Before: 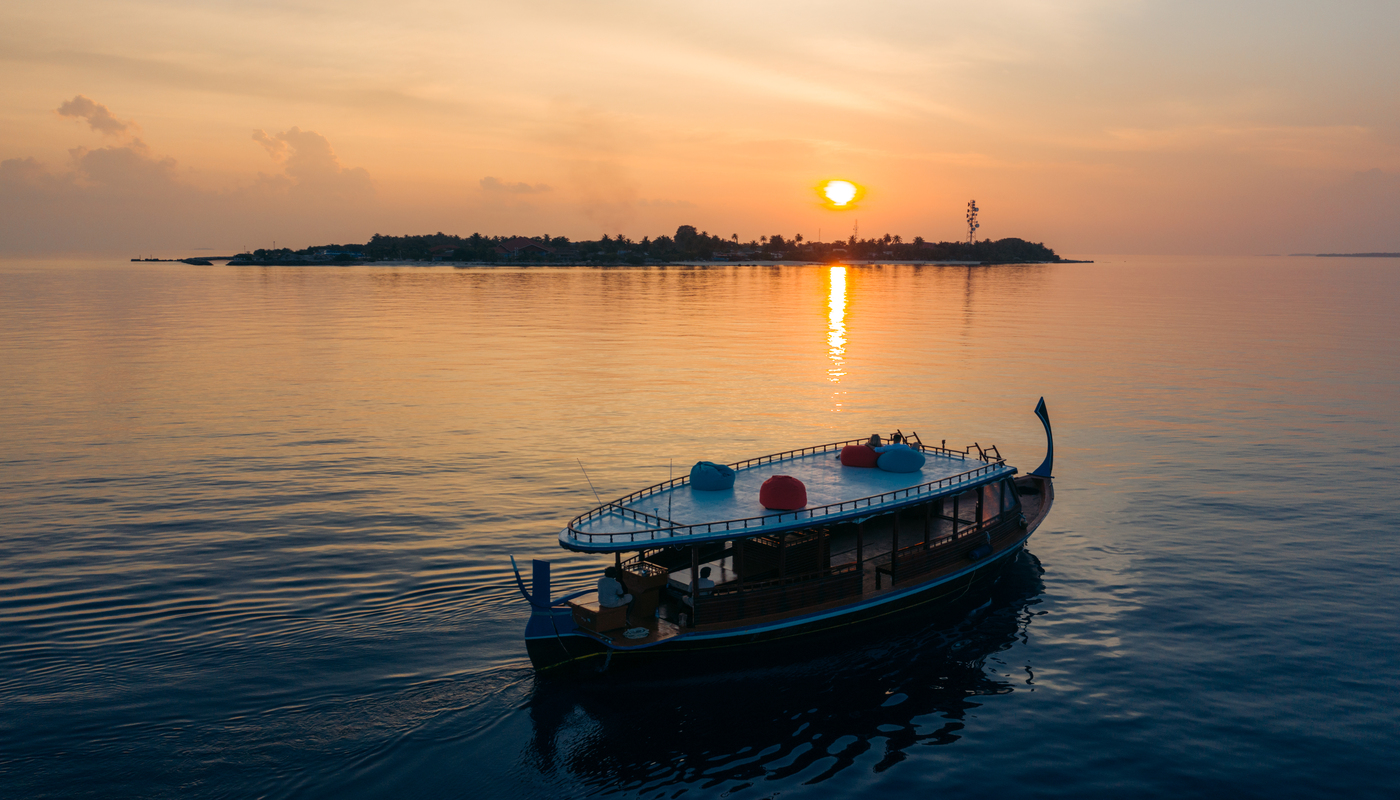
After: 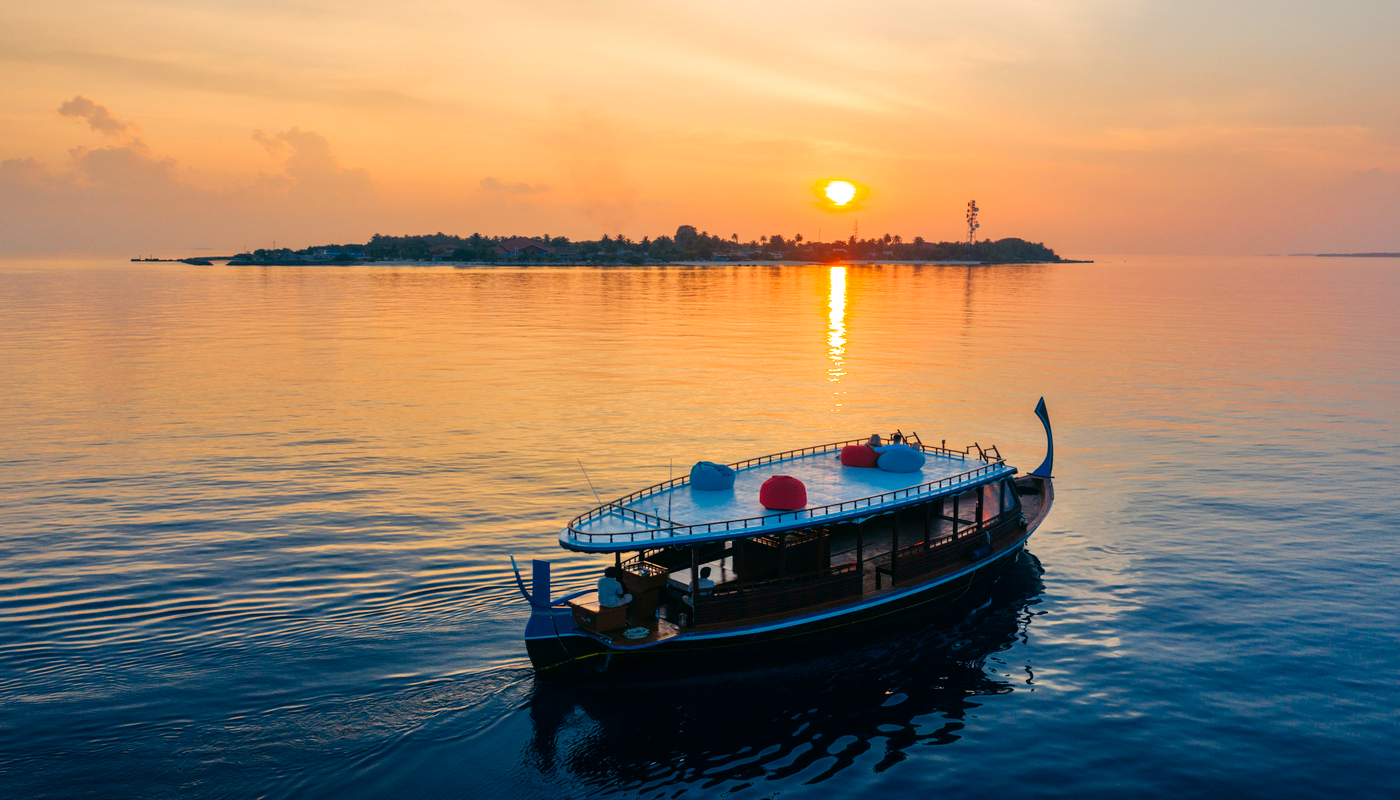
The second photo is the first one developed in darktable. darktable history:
contrast brightness saturation: contrast 0.09, saturation 0.28
tone equalizer: -7 EV 0.15 EV, -6 EV 0.6 EV, -5 EV 1.15 EV, -4 EV 1.33 EV, -3 EV 1.15 EV, -2 EV 0.6 EV, -1 EV 0.15 EV, mask exposure compensation -0.5 EV
